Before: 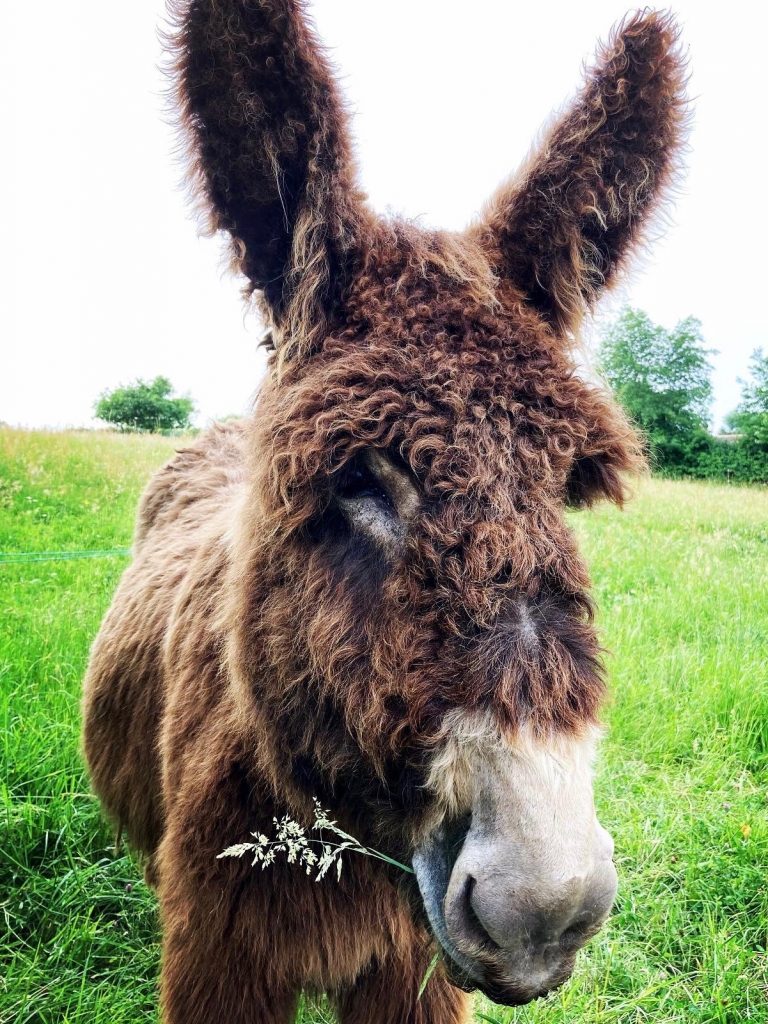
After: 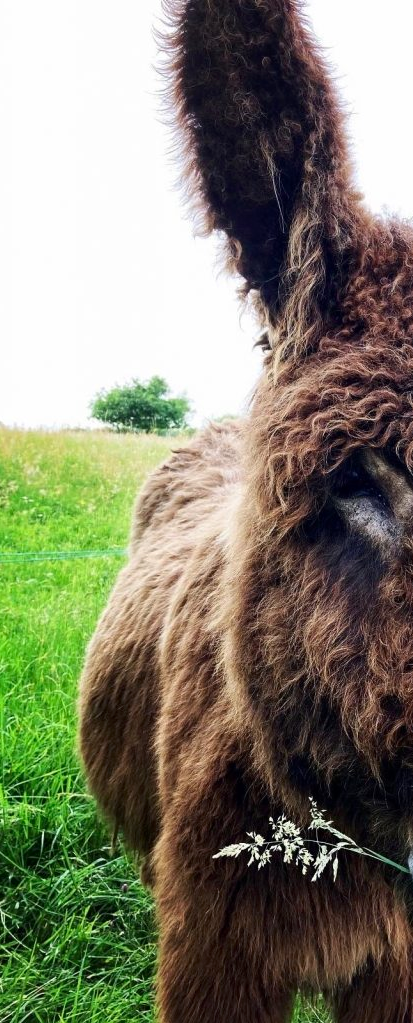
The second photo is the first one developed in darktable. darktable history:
crop: left 0.587%, right 45.588%, bottom 0.086%
contrast brightness saturation: contrast 0.03, brightness -0.04
